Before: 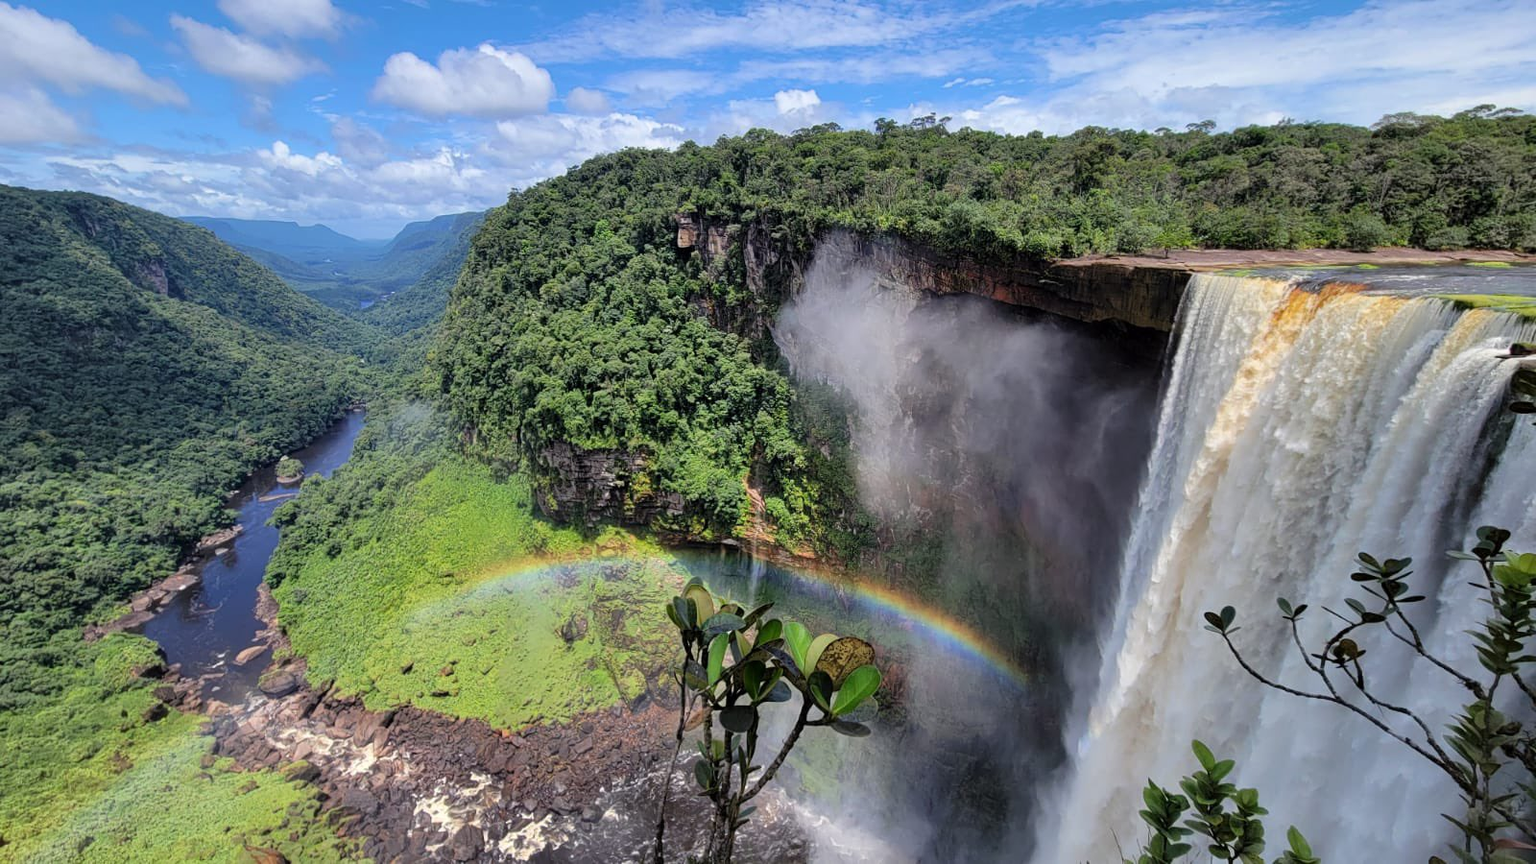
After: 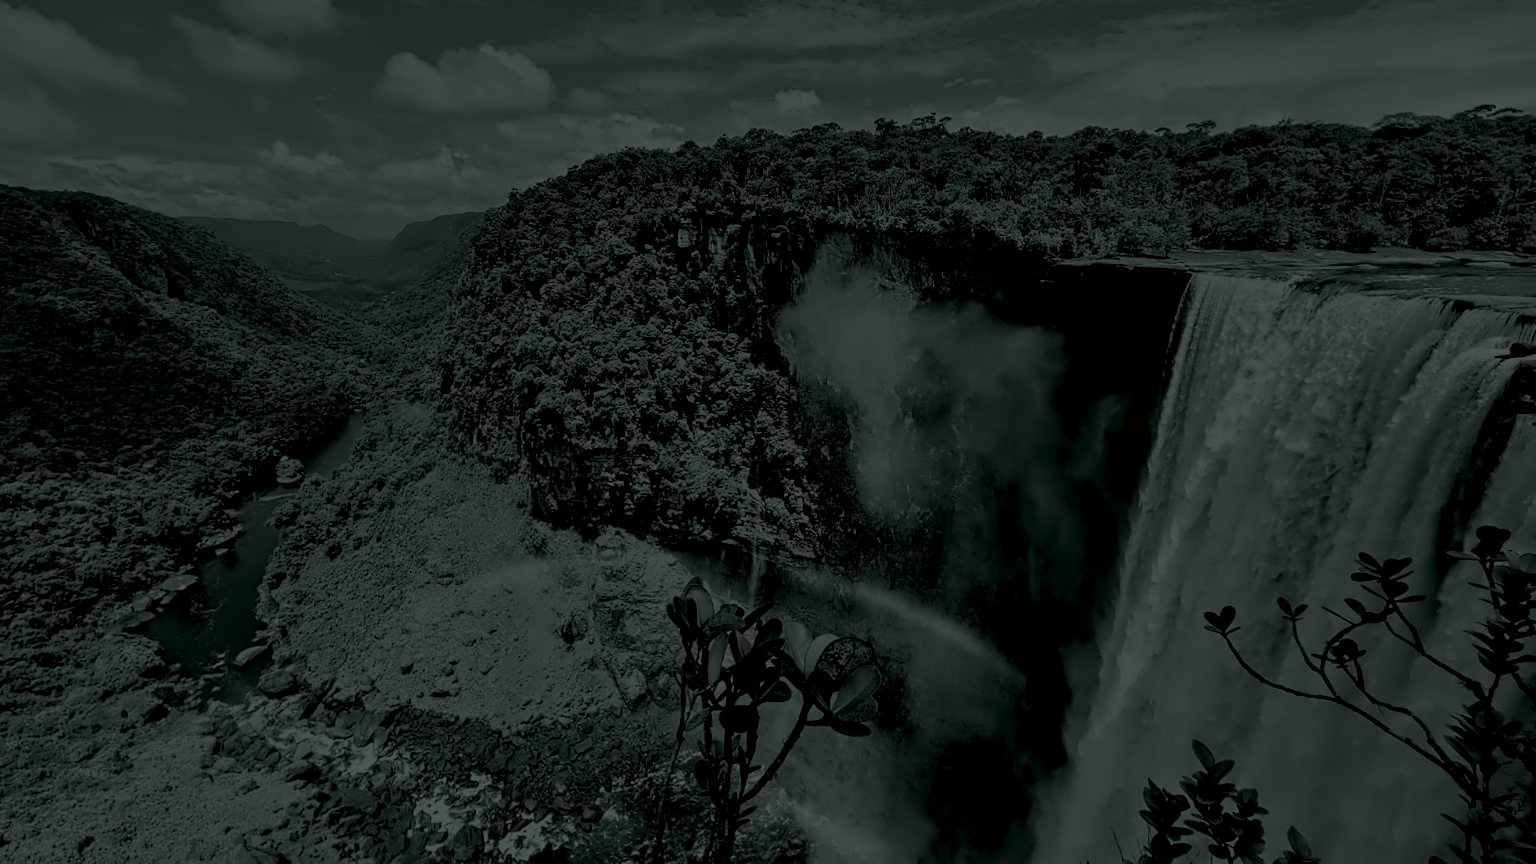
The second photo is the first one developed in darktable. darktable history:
colorize: hue 90°, saturation 19%, lightness 1.59%, version 1
filmic rgb: threshold 3 EV, hardness 4.17, latitude 50%, contrast 1.1, preserve chrominance max RGB, color science v6 (2022), contrast in shadows safe, contrast in highlights safe, enable highlight reconstruction true
contrast equalizer: octaves 7, y [[0.5, 0.542, 0.583, 0.625, 0.667, 0.708], [0.5 ×6], [0.5 ×6], [0, 0.033, 0.067, 0.1, 0.133, 0.167], [0, 0.05, 0.1, 0.15, 0.2, 0.25]]
